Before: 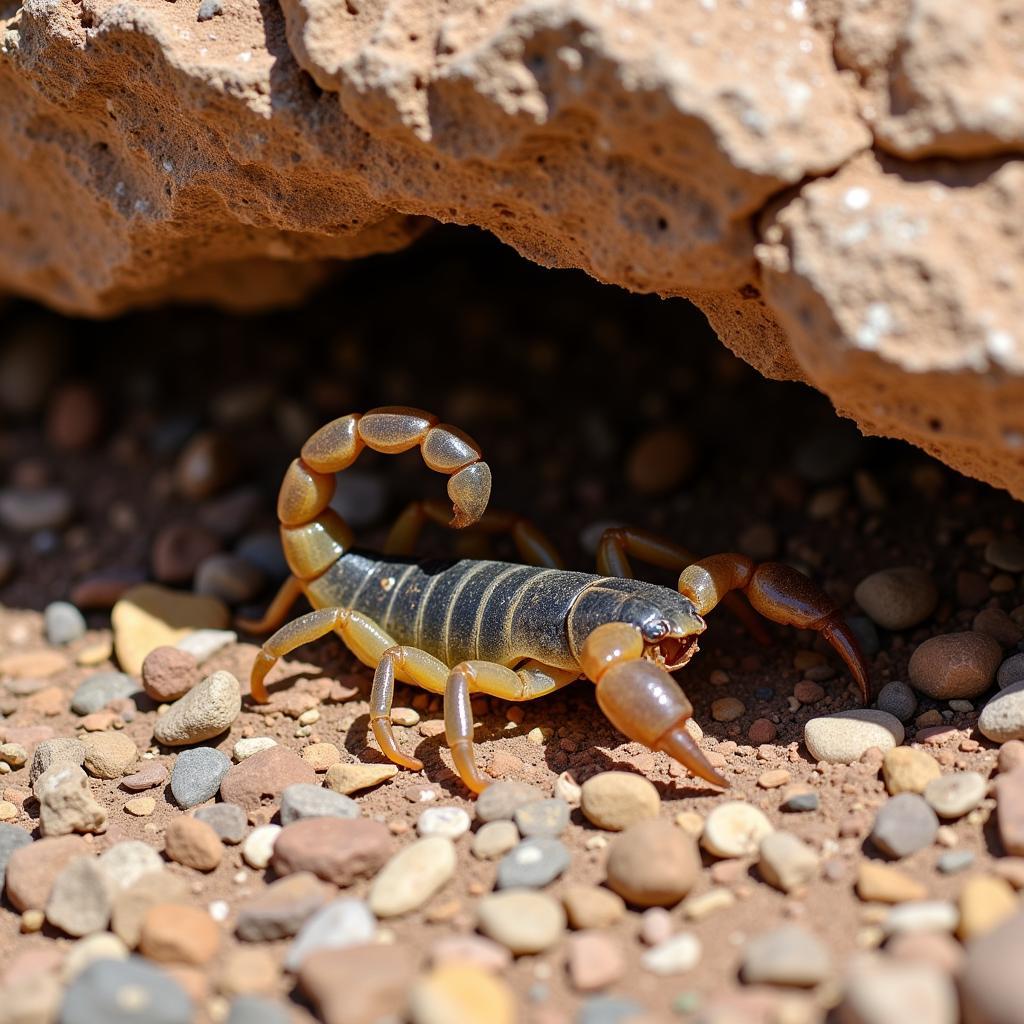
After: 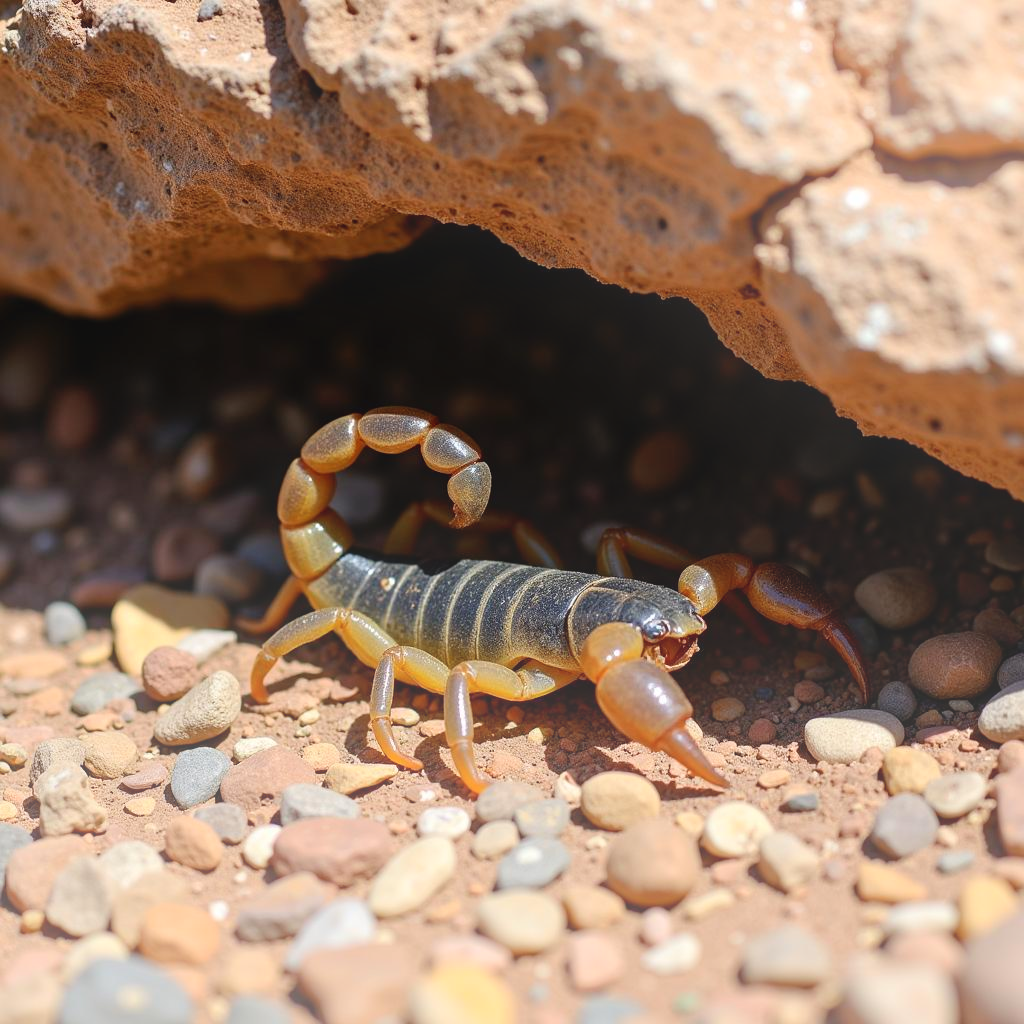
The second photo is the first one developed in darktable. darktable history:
white balance: red 1, blue 1
bloom: size 40%
